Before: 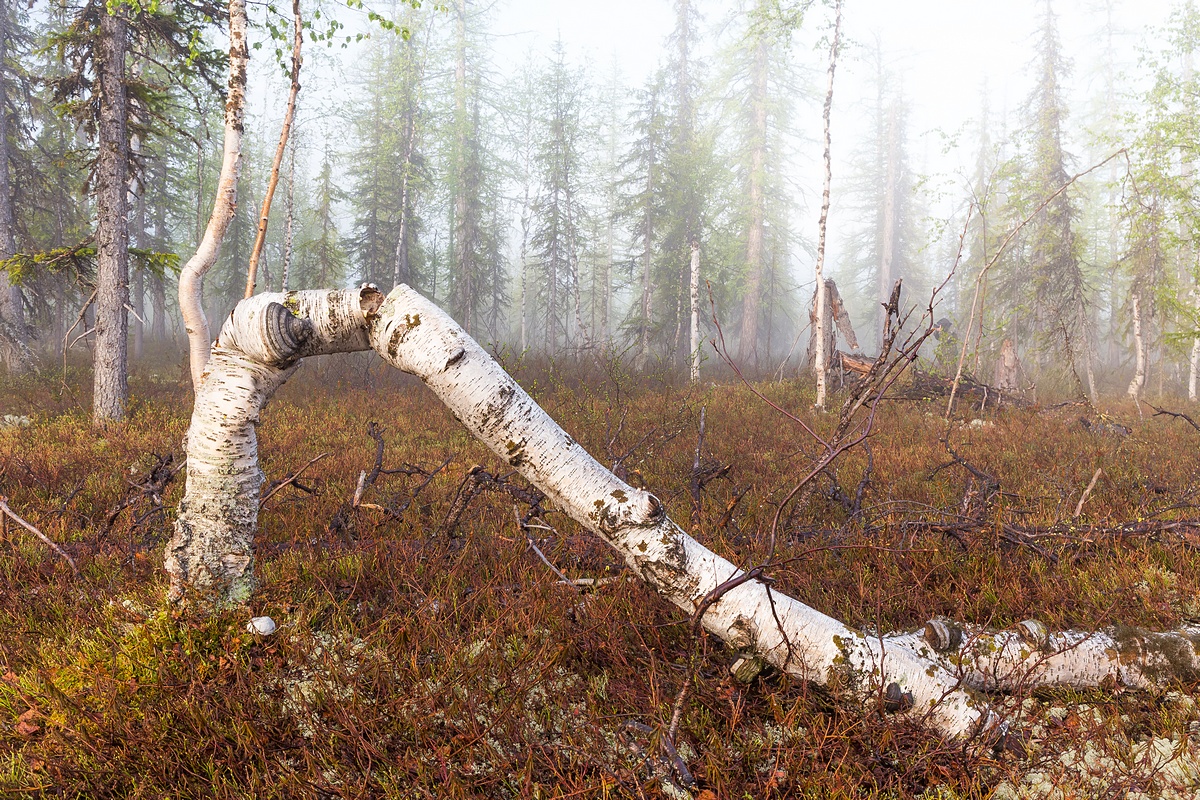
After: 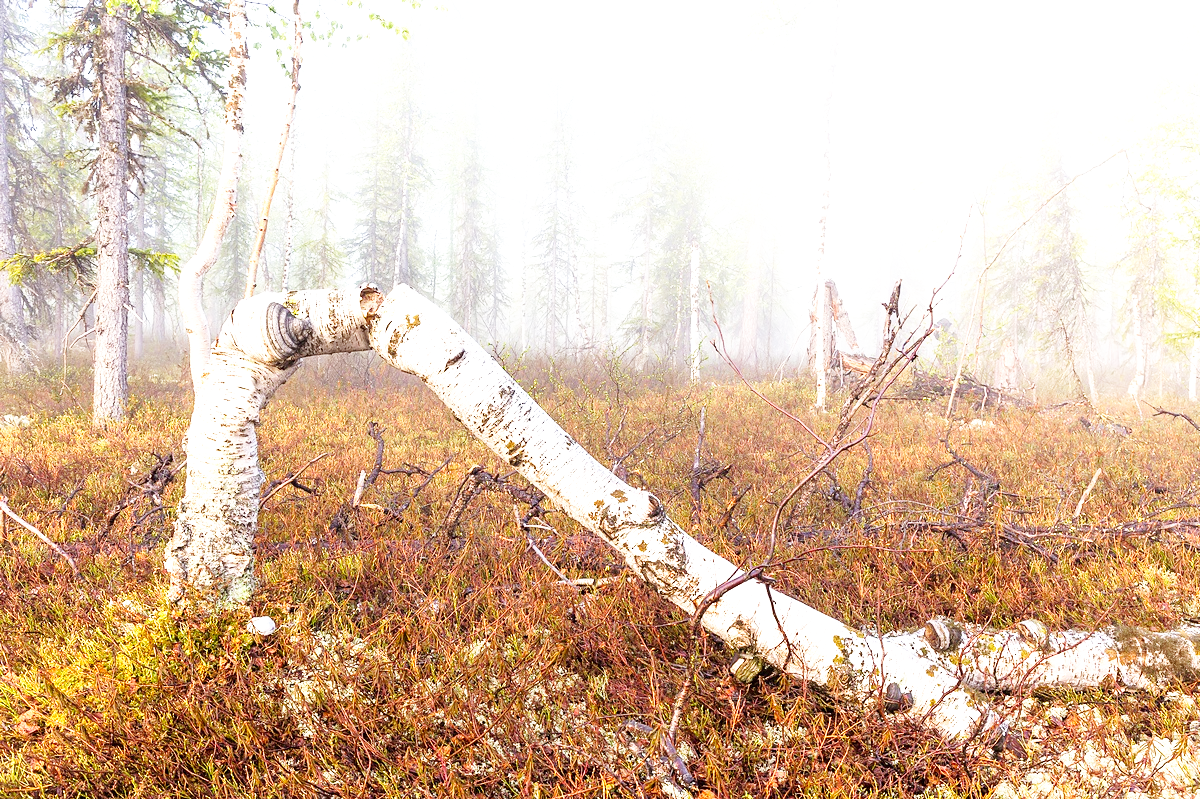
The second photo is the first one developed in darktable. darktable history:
base curve: curves: ch0 [(0, 0) (0.005, 0.002) (0.15, 0.3) (0.4, 0.7) (0.75, 0.95) (1, 1)], preserve colors none
crop: bottom 0.071%
exposure: black level correction 0, exposure 1.55 EV, compensate exposure bias true, compensate highlight preservation false
